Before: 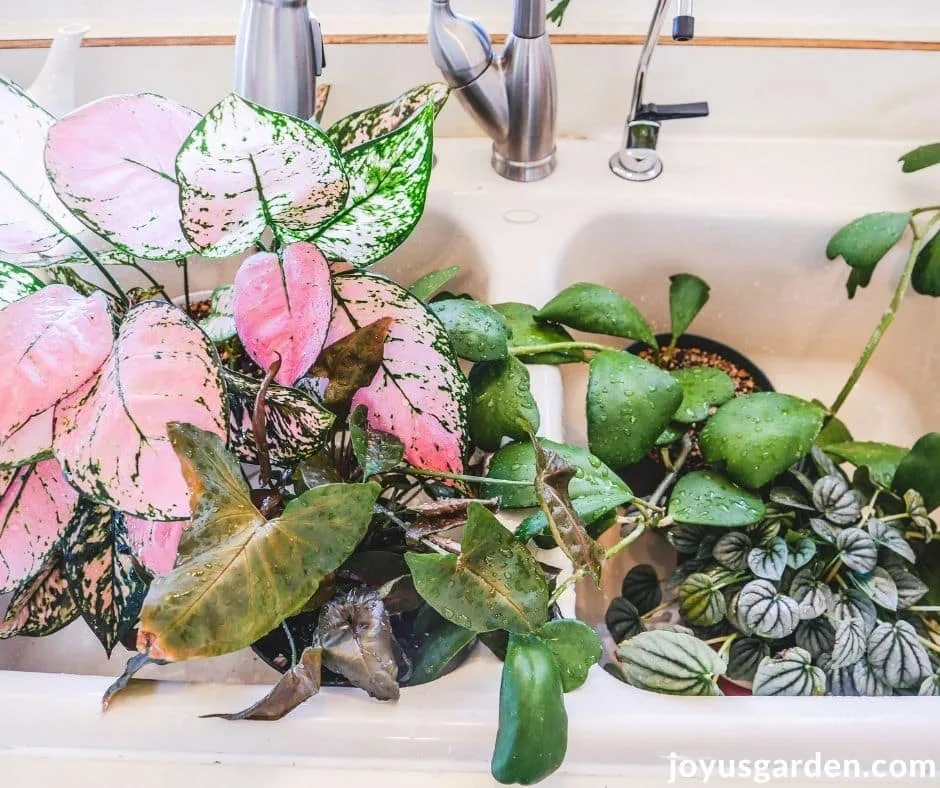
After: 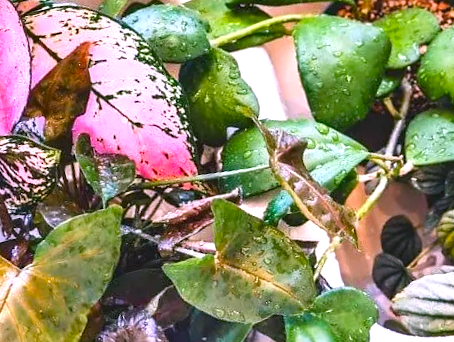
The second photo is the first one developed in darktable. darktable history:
contrast brightness saturation: contrast 0.03, brightness -0.04
exposure: black level correction 0, exposure 0.6 EV, compensate exposure bias true, compensate highlight preservation false
color balance rgb: perceptual saturation grading › global saturation 30%
white balance: red 1.066, blue 1.119
rotate and perspective: rotation -14.8°, crop left 0.1, crop right 0.903, crop top 0.25, crop bottom 0.748
crop and rotate: left 29.237%, top 31.152%, right 19.807%
shadows and highlights: white point adjustment 0.05, highlights color adjustment 55.9%, soften with gaussian
